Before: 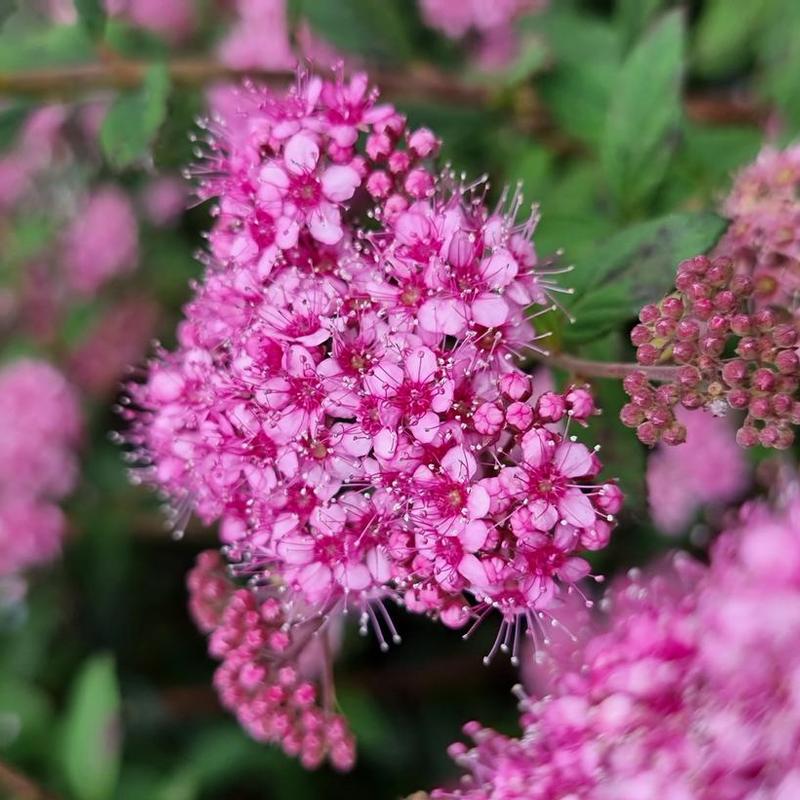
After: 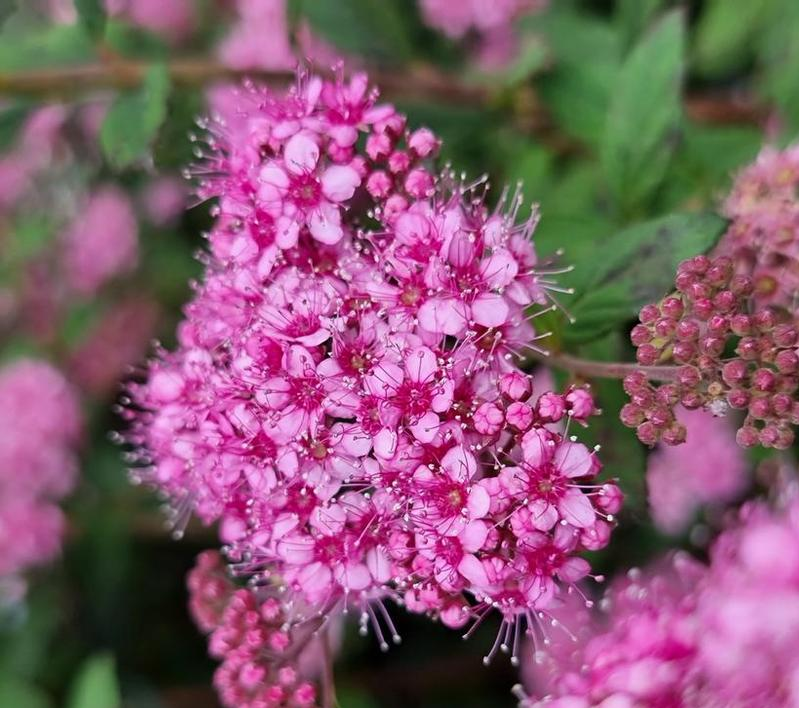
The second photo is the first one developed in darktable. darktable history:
crop and rotate: top 0%, bottom 11.455%
